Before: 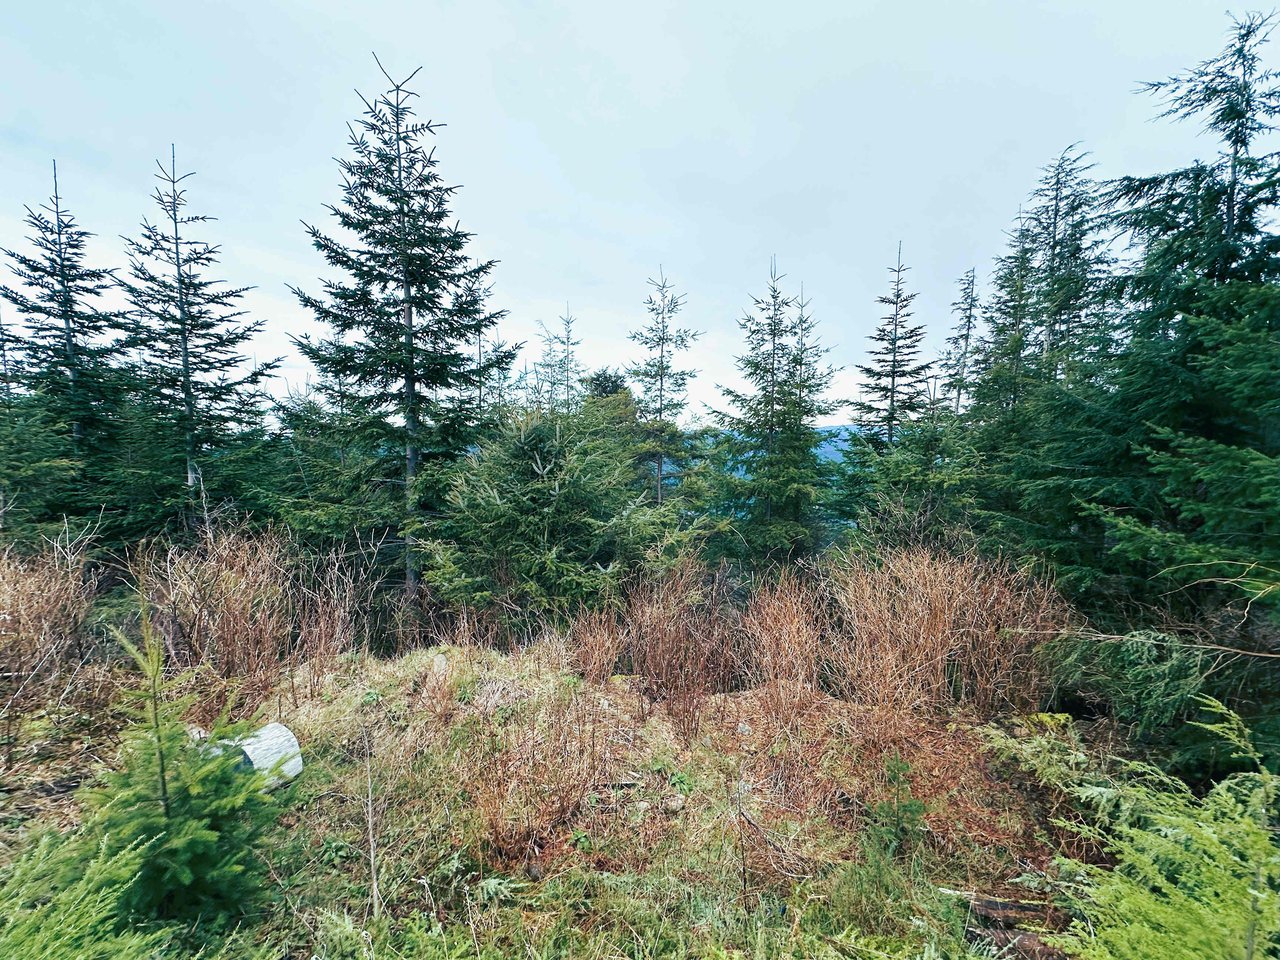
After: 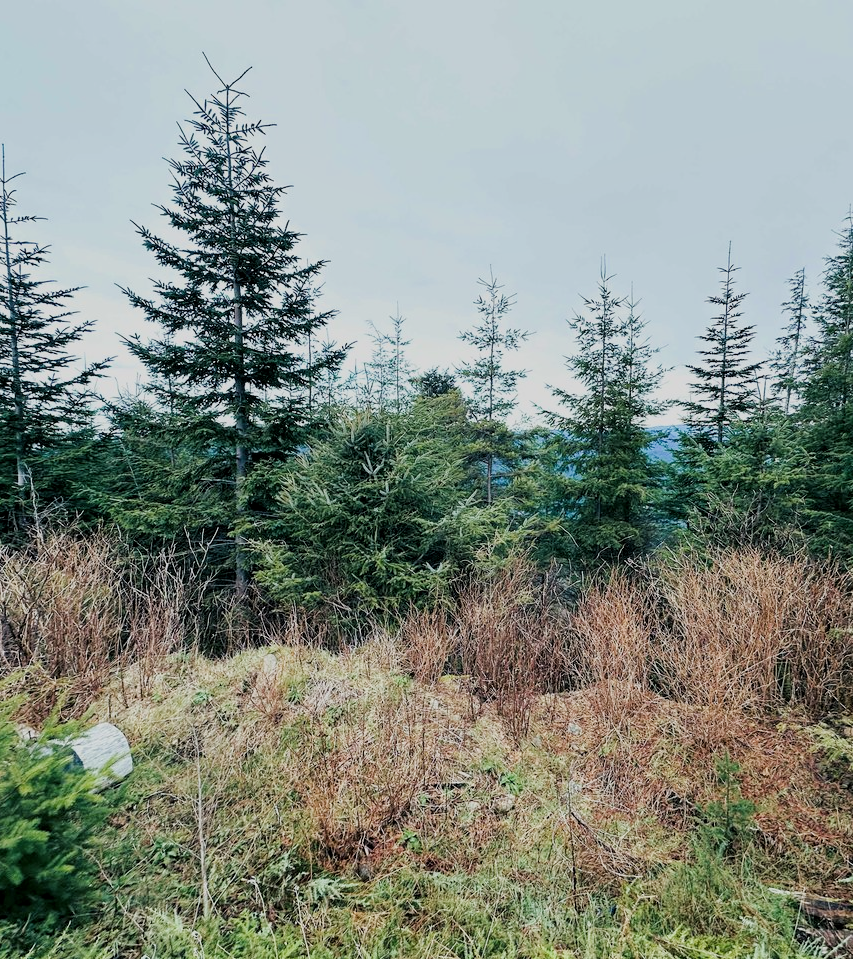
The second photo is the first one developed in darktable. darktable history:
filmic rgb: black relative exposure -7.65 EV, white relative exposure 4.56 EV, hardness 3.61, contrast 1.052
crop and rotate: left 13.339%, right 20.019%
levels: white 99.95%
local contrast: highlights 102%, shadows 98%, detail 119%, midtone range 0.2
